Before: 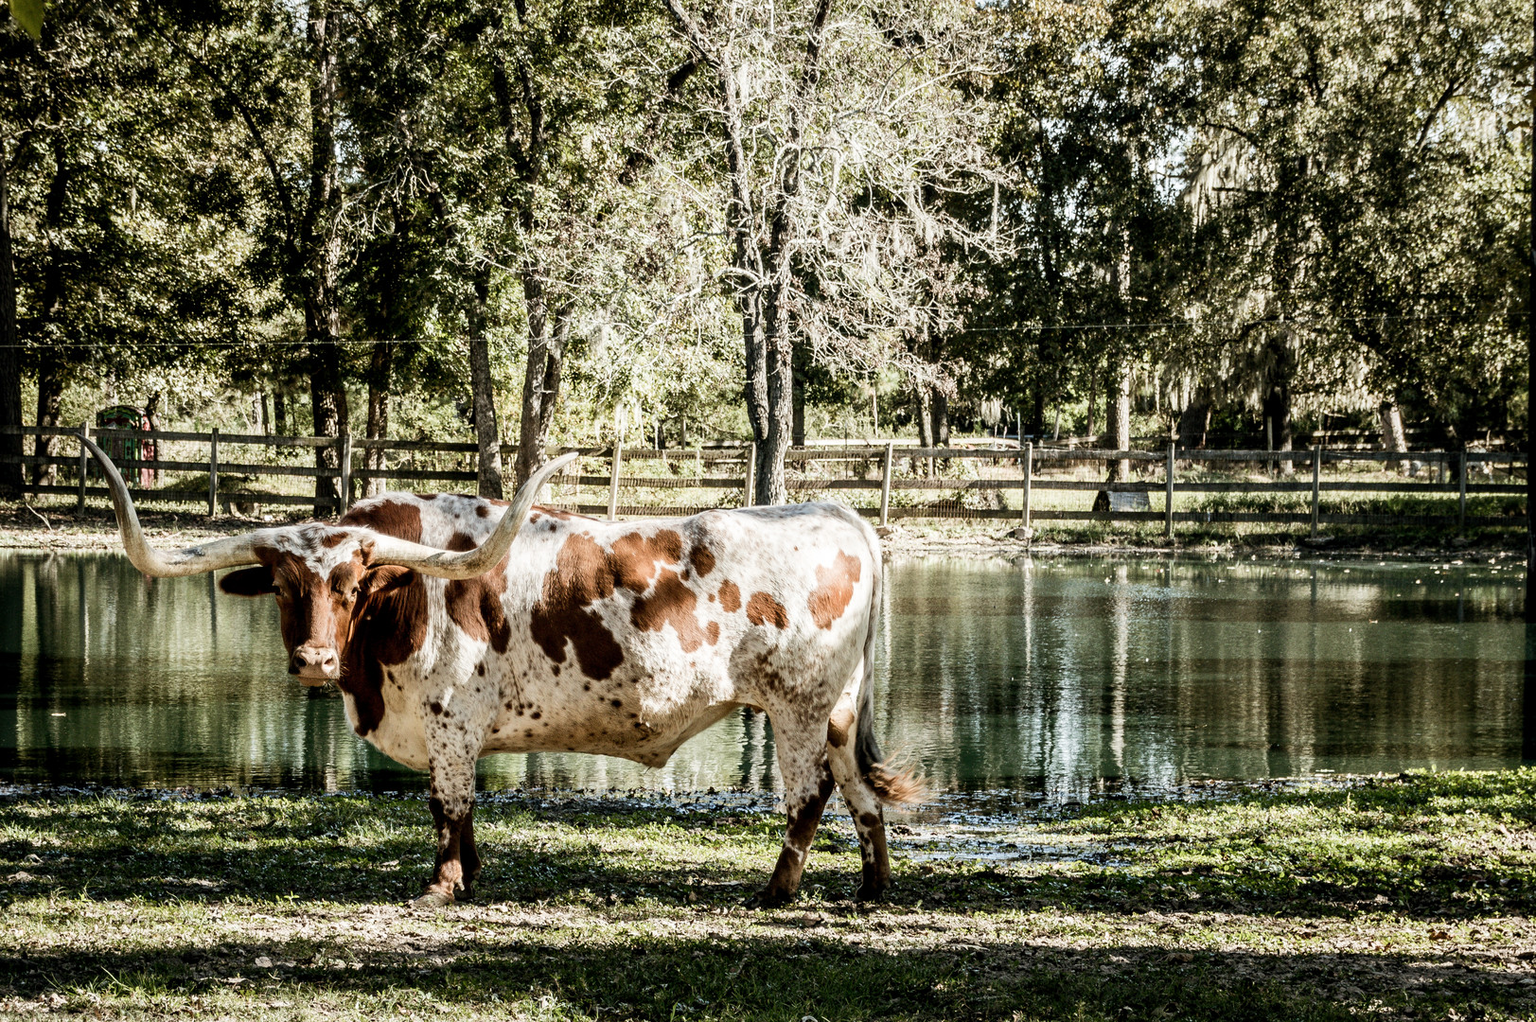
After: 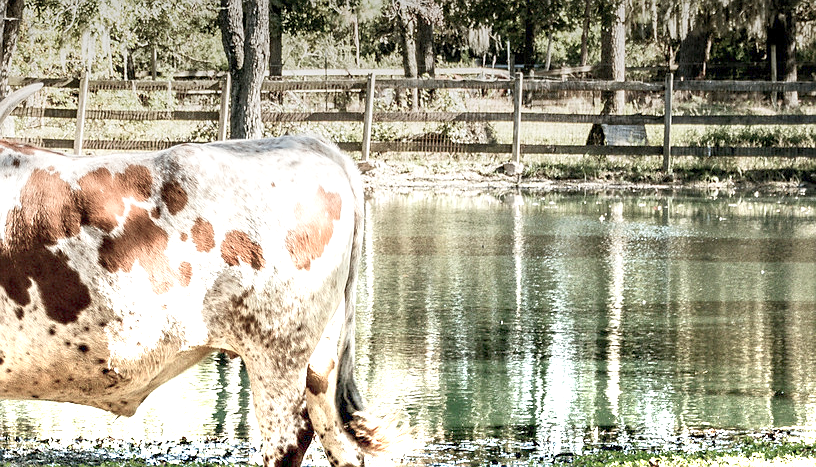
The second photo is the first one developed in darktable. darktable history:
graduated density: density -3.9 EV
color balance rgb: perceptual saturation grading › global saturation -27.94%, hue shift -2.27°, contrast -21.26%
crop: left 35.03%, top 36.625%, right 14.663%, bottom 20.057%
sharpen: radius 1
